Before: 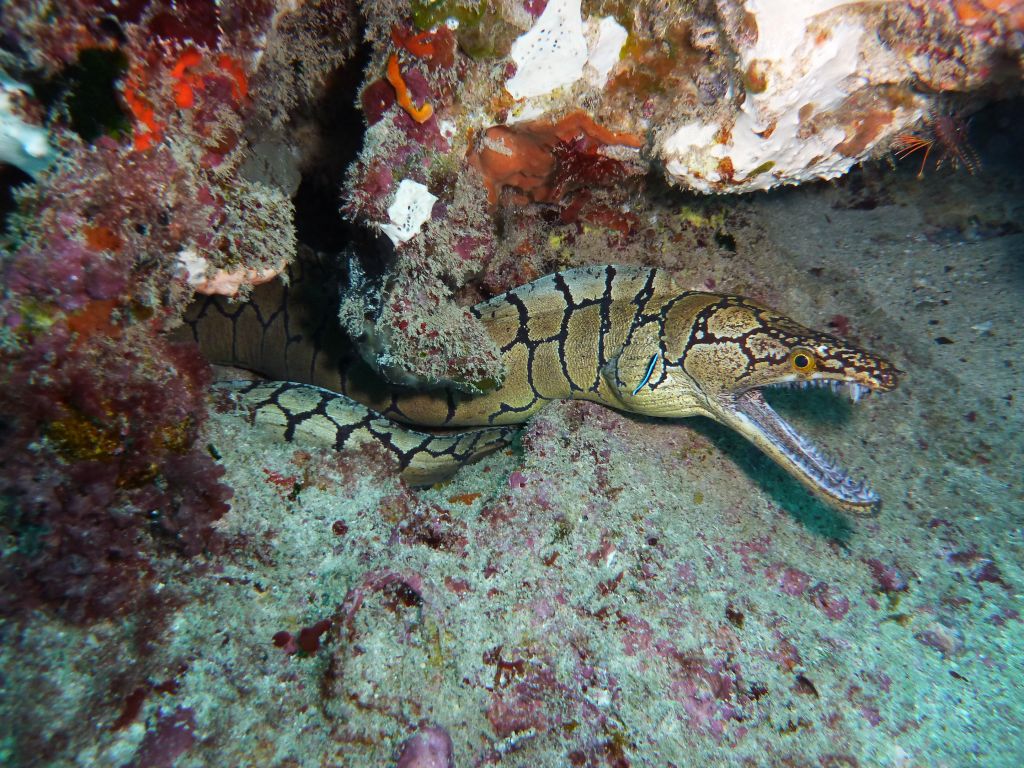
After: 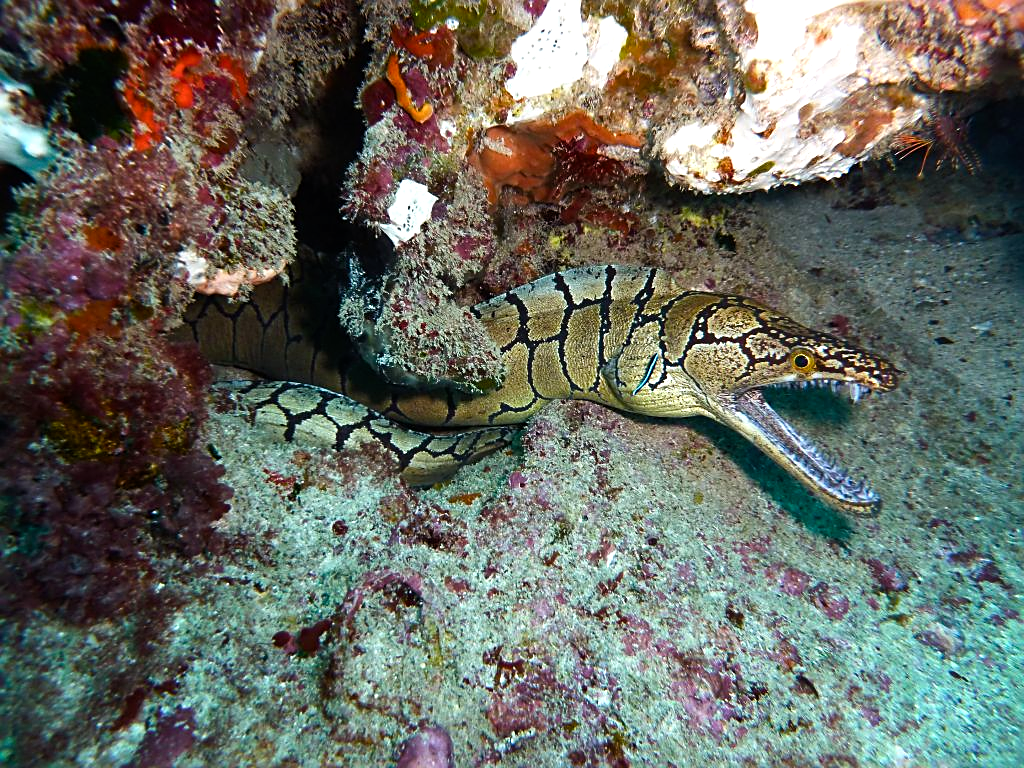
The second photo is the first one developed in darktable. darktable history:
sharpen: on, module defaults
exposure: compensate exposure bias true, compensate highlight preservation false
color balance rgb: shadows lift › luminance -20%, power › hue 72.24°, highlights gain › luminance 15%, global offset › hue 171.6°, perceptual saturation grading › highlights -15%, perceptual saturation grading › shadows 25%, global vibrance 30%, contrast 10%
